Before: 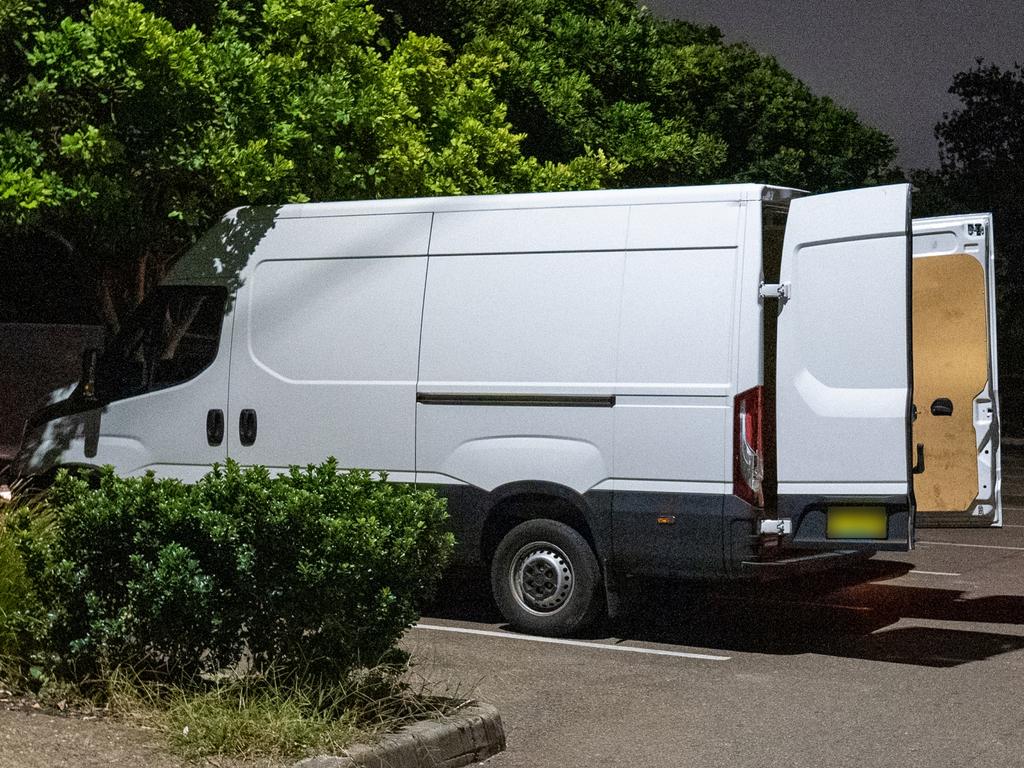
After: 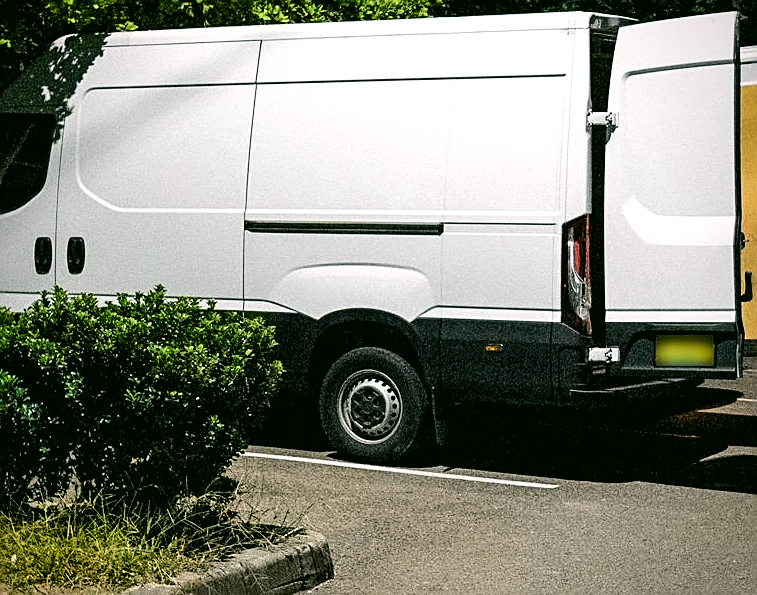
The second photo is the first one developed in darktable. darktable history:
crop: left 16.859%, top 22.454%, right 9.134%
vignetting: fall-off radius 60.94%, saturation 0.374
tone curve: curves: ch0 [(0, 0) (0.035, 0.017) (0.131, 0.108) (0.279, 0.279) (0.476, 0.554) (0.617, 0.693) (0.704, 0.77) (0.801, 0.854) (0.895, 0.927) (1, 0.976)]; ch1 [(0, 0) (0.318, 0.278) (0.444, 0.427) (0.493, 0.488) (0.508, 0.502) (0.534, 0.526) (0.562, 0.555) (0.645, 0.648) (0.746, 0.764) (1, 1)]; ch2 [(0, 0) (0.316, 0.292) (0.381, 0.37) (0.423, 0.448) (0.476, 0.482) (0.502, 0.495) (0.522, 0.518) (0.533, 0.532) (0.593, 0.622) (0.634, 0.663) (0.7, 0.7) (0.861, 0.808) (1, 0.951)], color space Lab, independent channels, preserve colors none
color correction: highlights a* 4.14, highlights b* 4.91, shadows a* -8.13, shadows b* 5.05
sharpen: amount 0.54
levels: levels [0.062, 0.494, 0.925]
